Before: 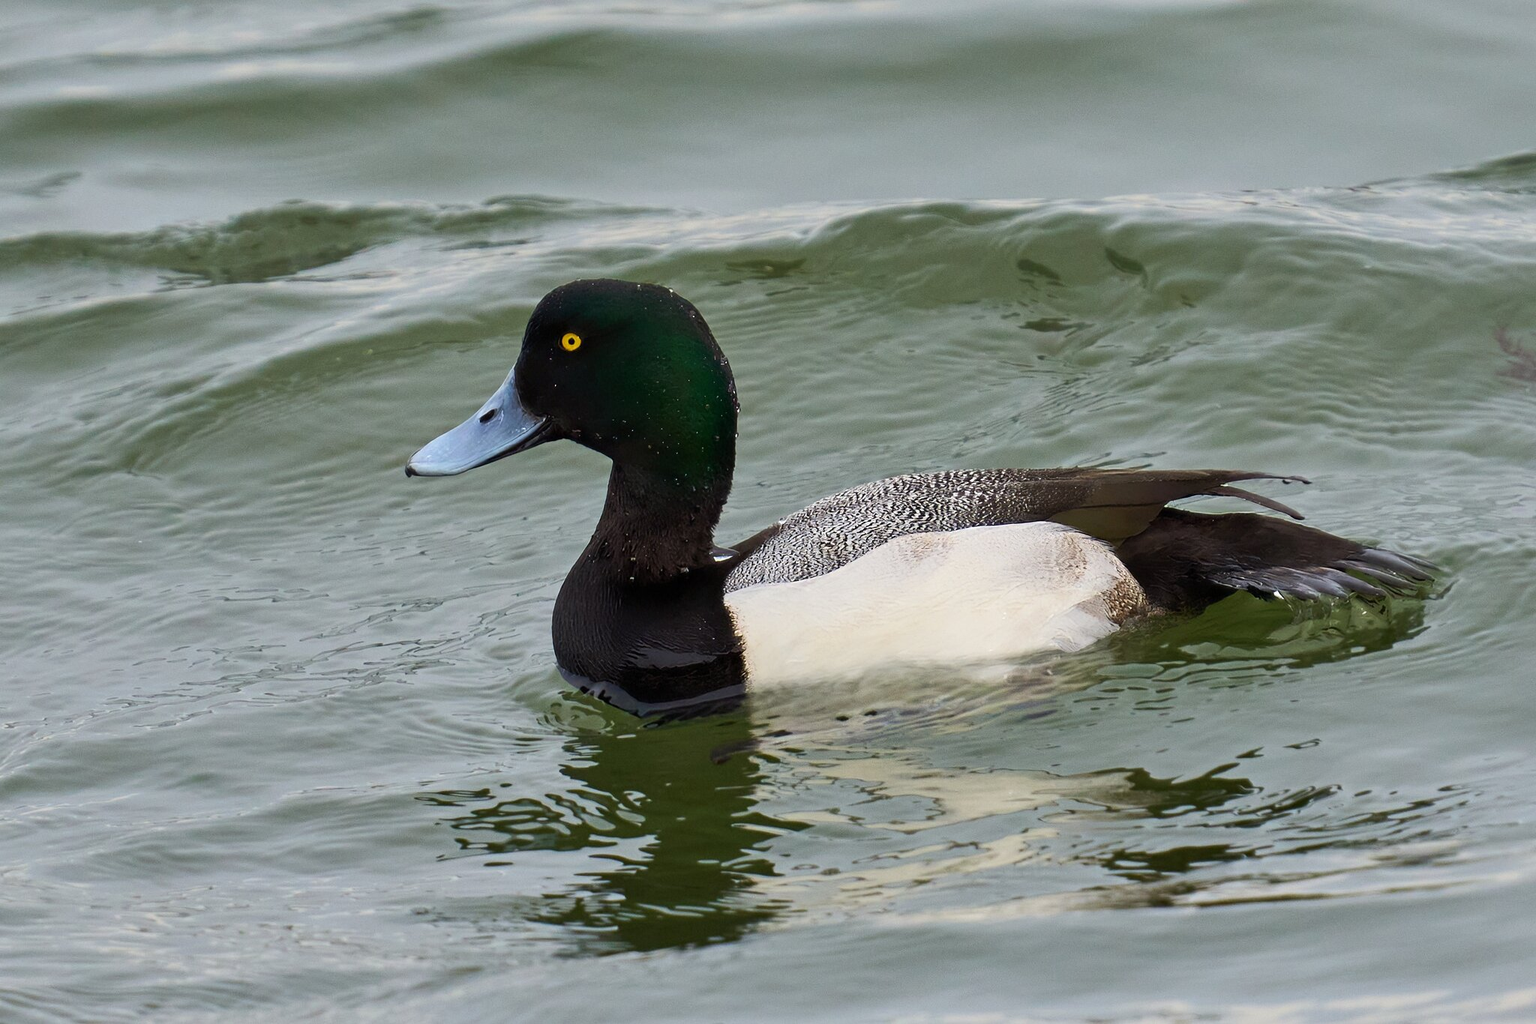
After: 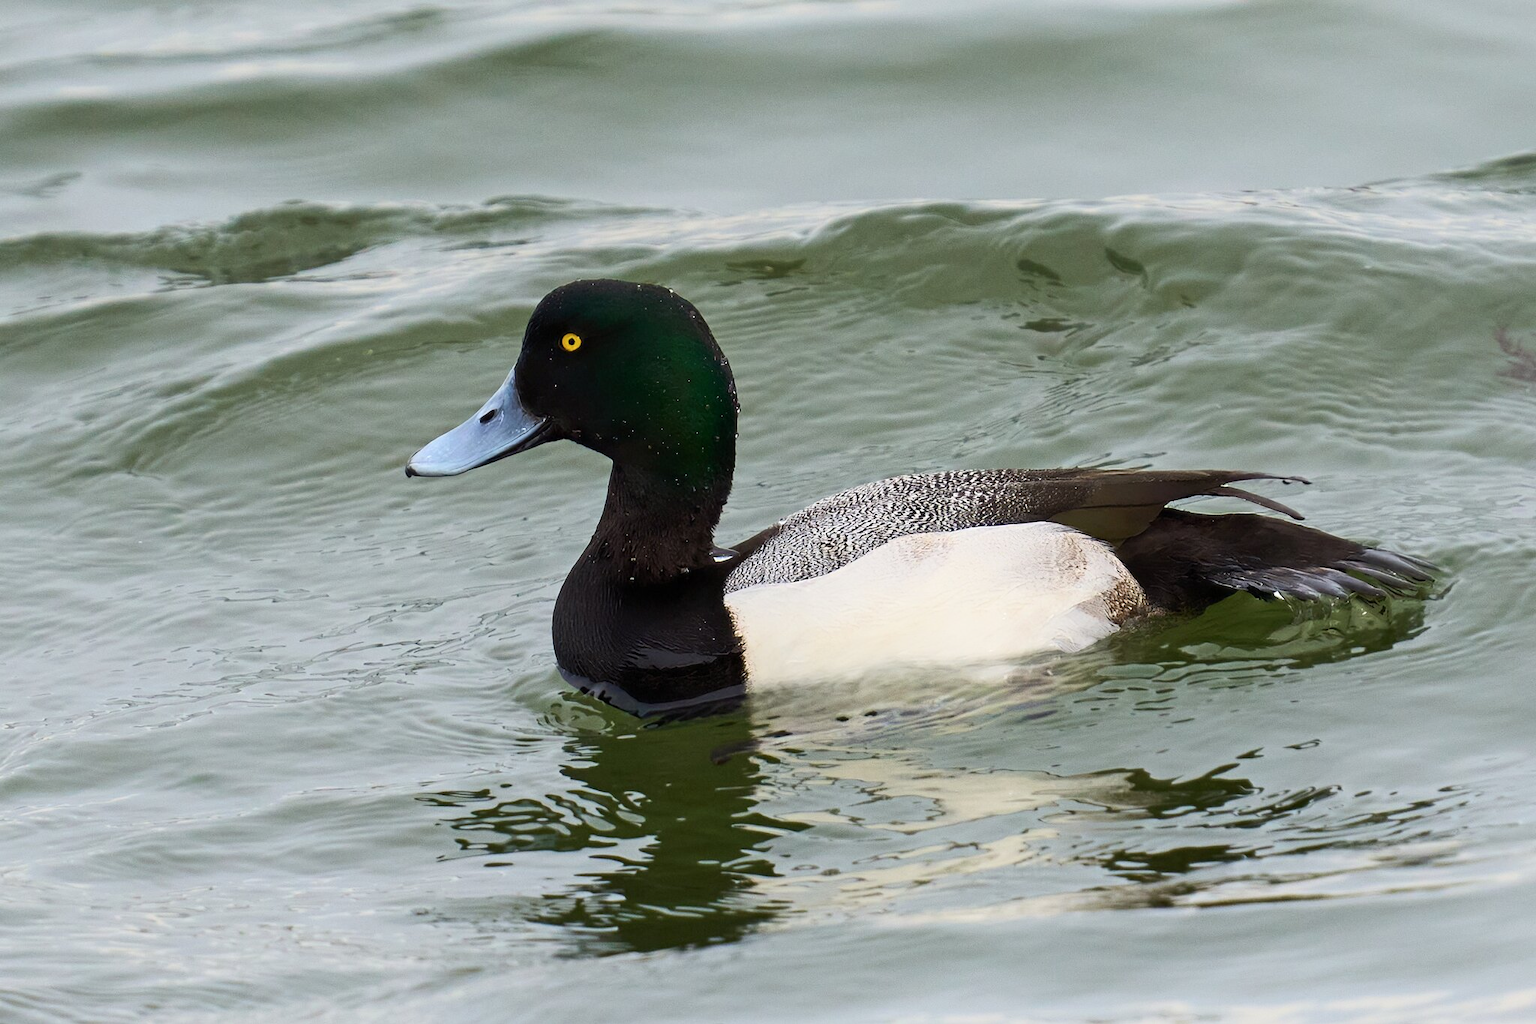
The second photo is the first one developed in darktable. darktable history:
shadows and highlights: shadows -24.26, highlights 50.25, soften with gaussian
contrast brightness saturation: contrast 0.146, brightness 0.049
